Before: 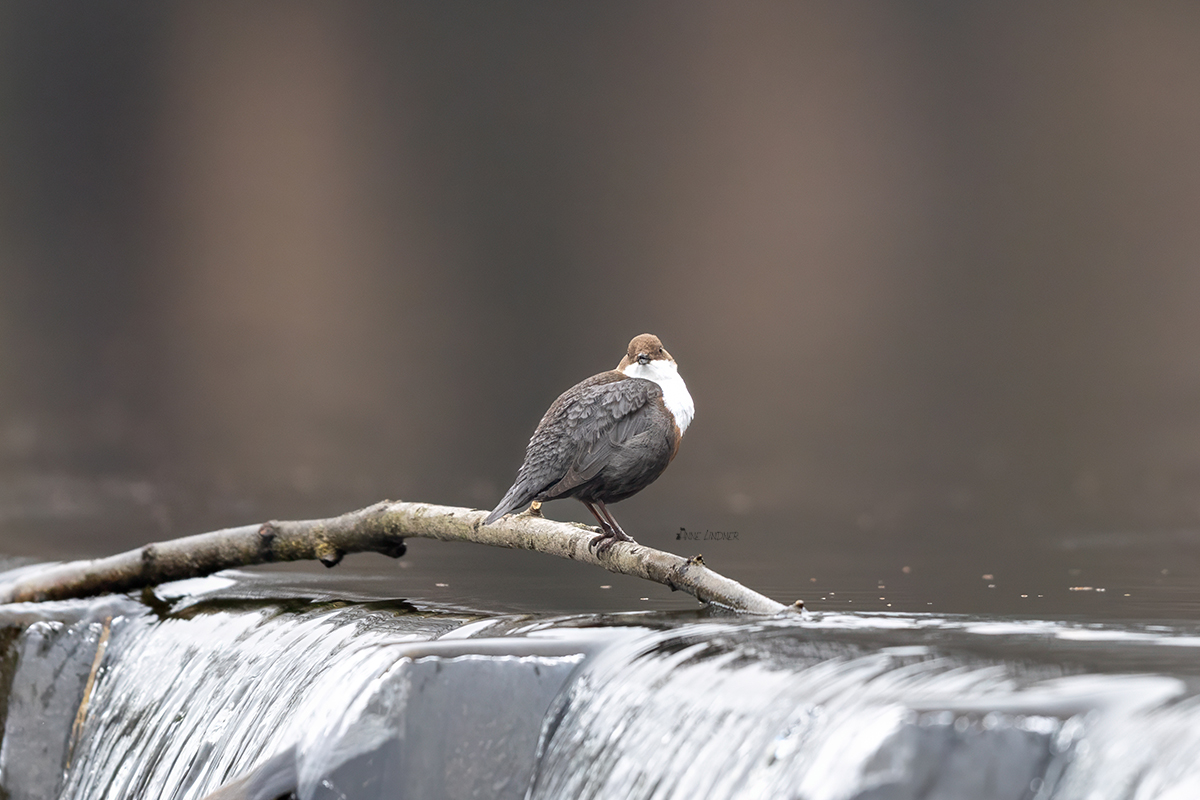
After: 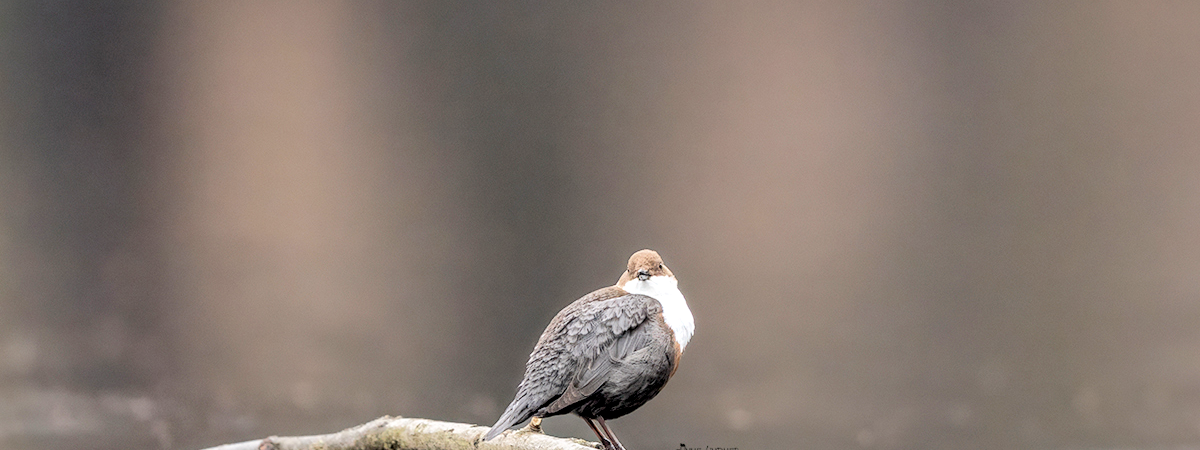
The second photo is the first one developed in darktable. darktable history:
local contrast: on, module defaults
exposure: black level correction 0.011, exposure 1.08 EV, compensate highlight preservation false
filmic rgb: black relative exposure -5.08 EV, white relative exposure 3.98 EV, hardness 2.89, contrast 1.198
shadows and highlights: highlights -59.67
crop and rotate: top 10.551%, bottom 33.142%
